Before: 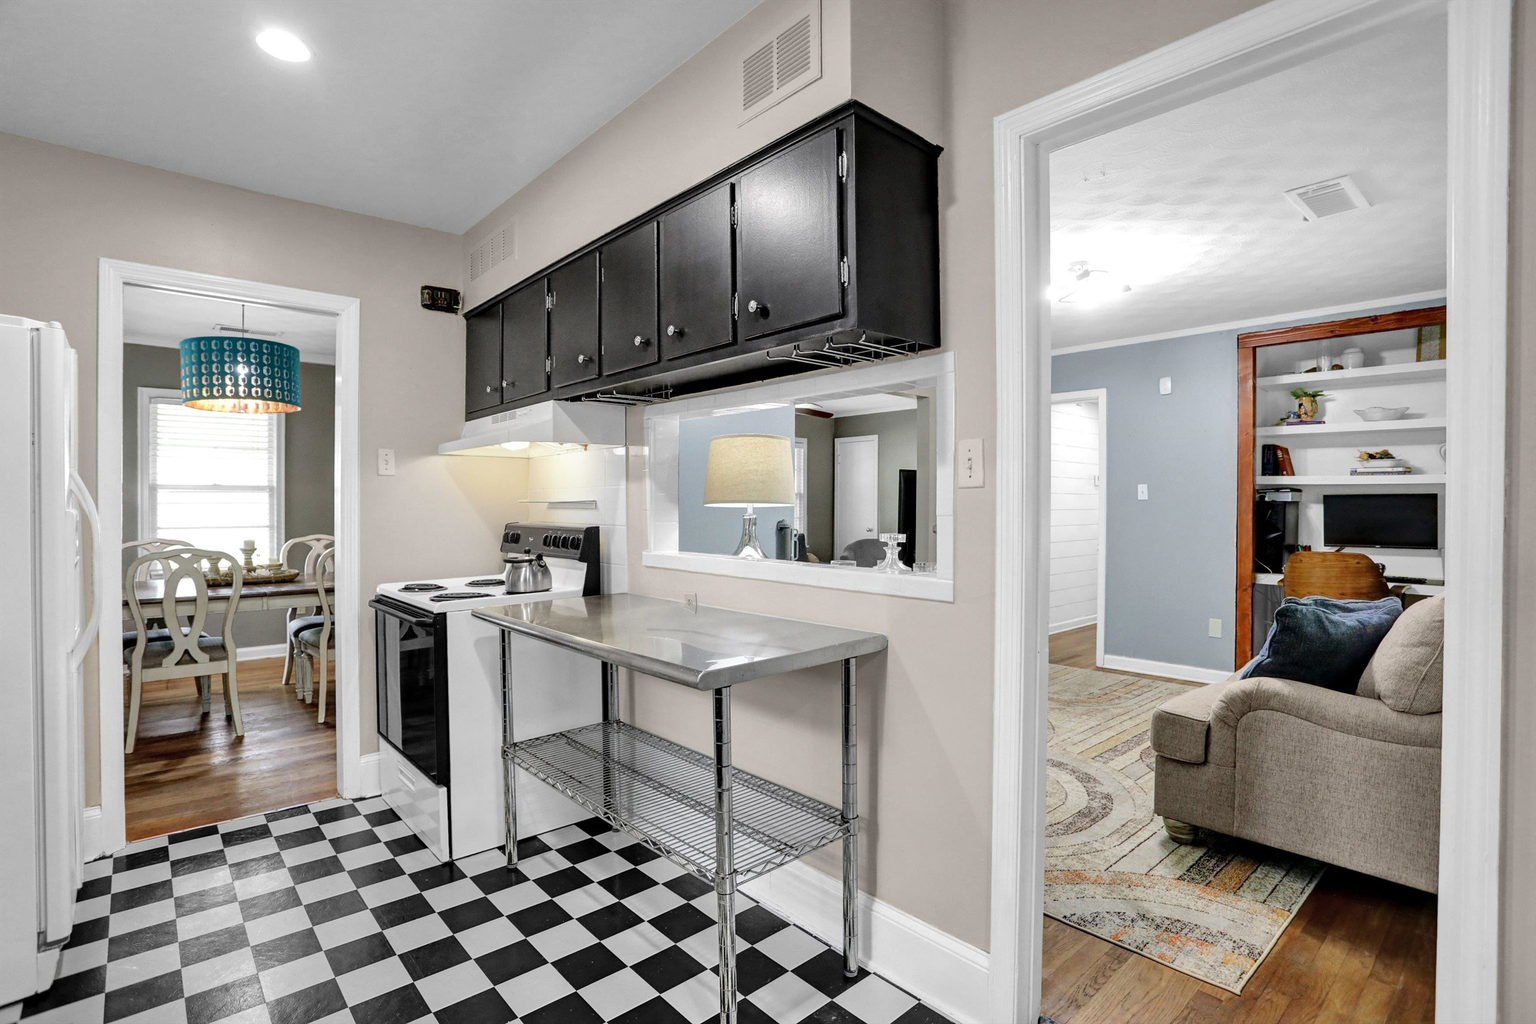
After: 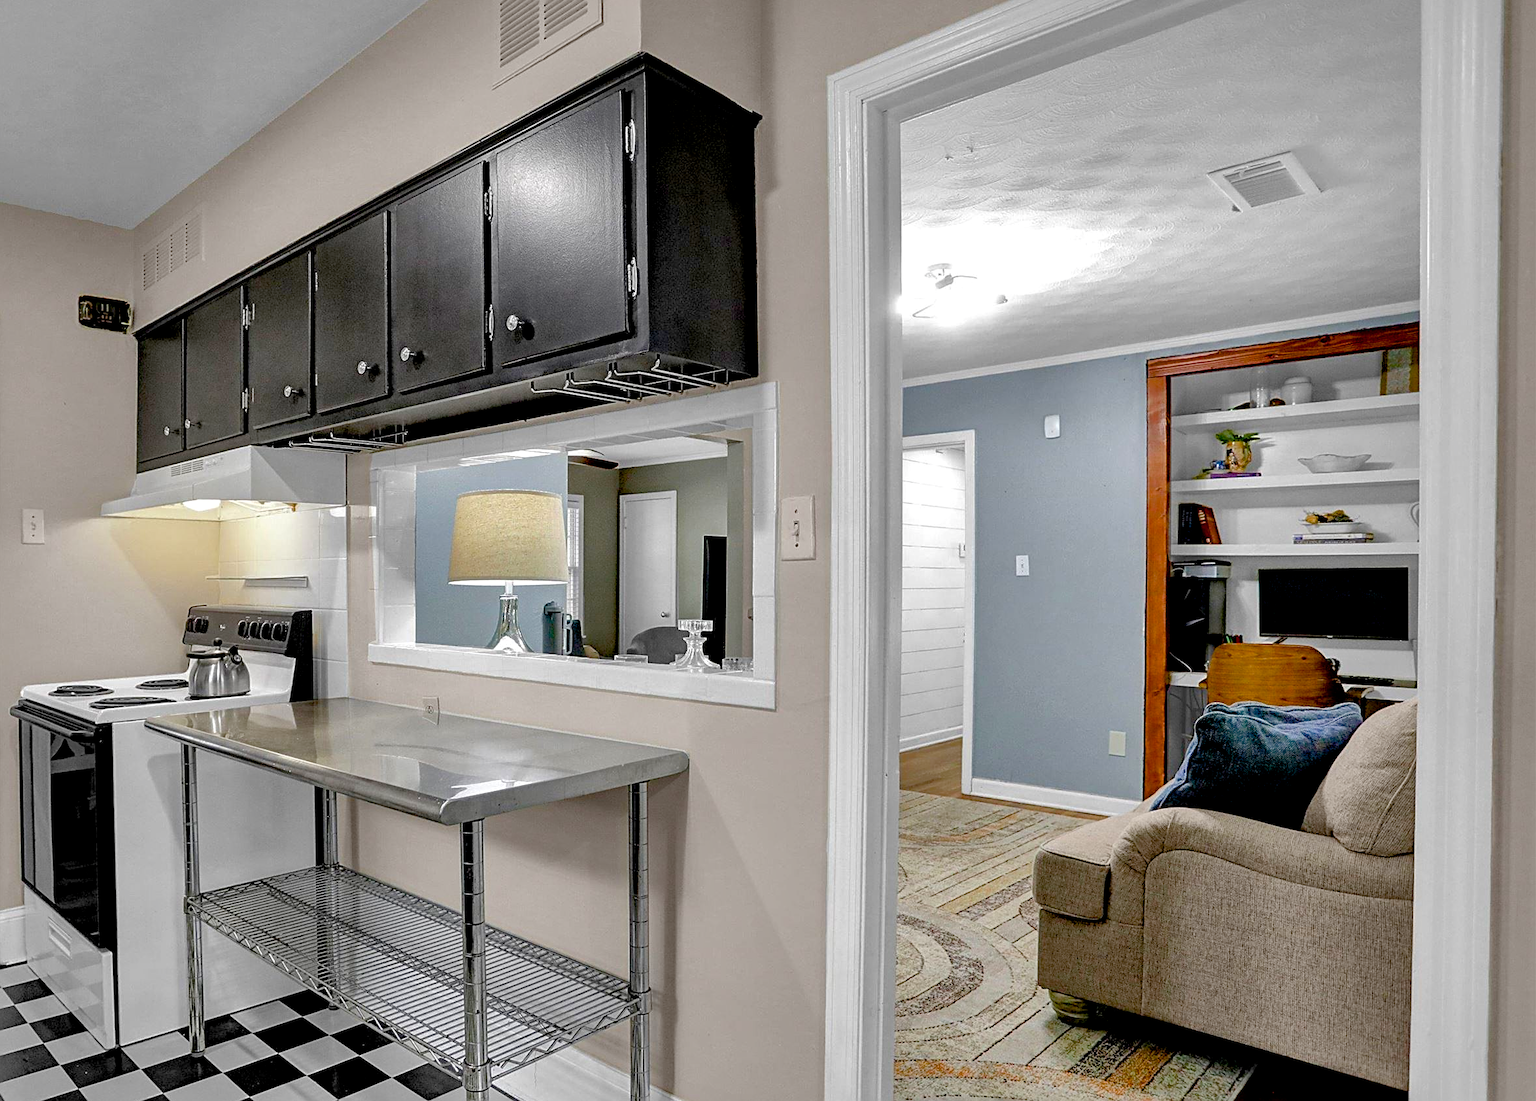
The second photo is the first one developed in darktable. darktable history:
crop: left 23.525%, top 5.85%, bottom 11.82%
exposure: black level correction 0.009, exposure 0.017 EV, compensate highlight preservation false
sharpen: on, module defaults
haze removal: compatibility mode true, adaptive false
shadows and highlights: on, module defaults
tone equalizer: on, module defaults
color balance rgb: perceptual saturation grading › global saturation 43.942%, perceptual saturation grading › highlights -50.513%, perceptual saturation grading › shadows 31.081%
